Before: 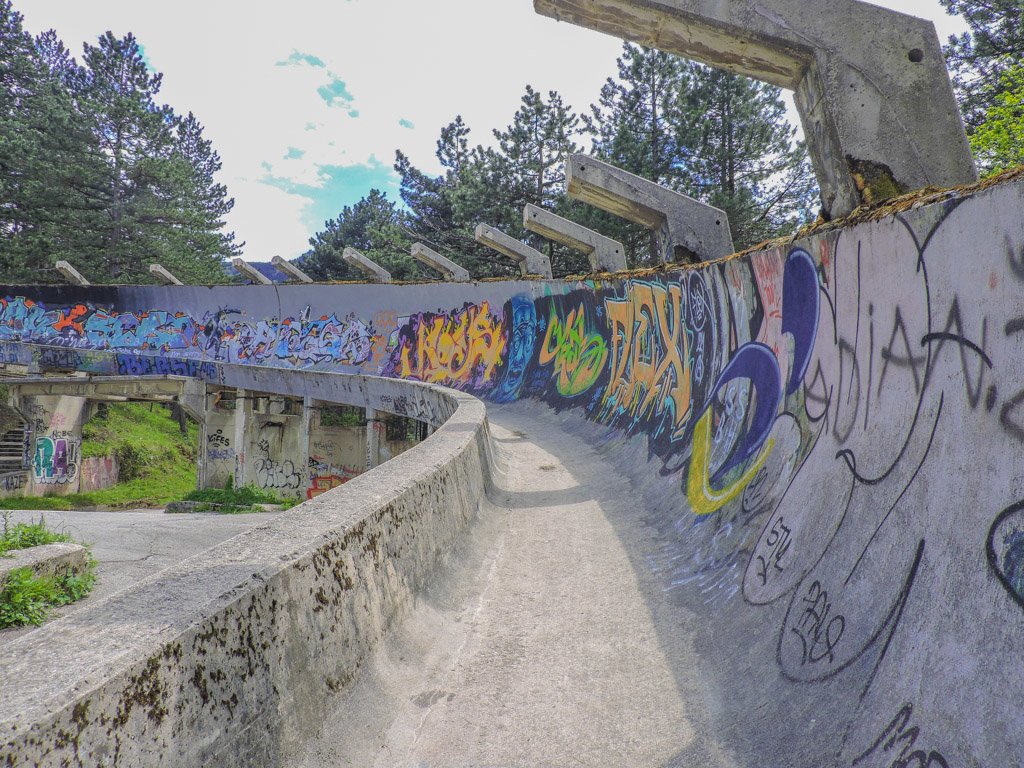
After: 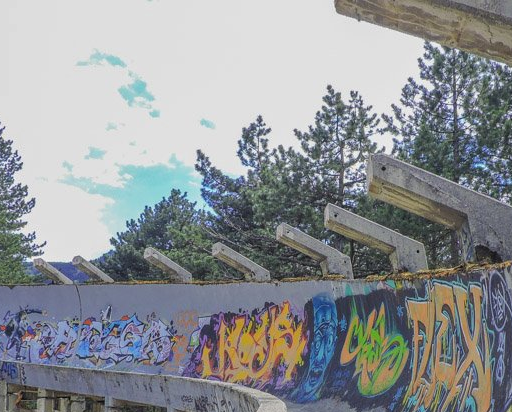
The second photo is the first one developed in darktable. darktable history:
tone equalizer: edges refinement/feathering 500, mask exposure compensation -1.57 EV, preserve details no
crop: left 19.509%, right 30.397%, bottom 46.228%
